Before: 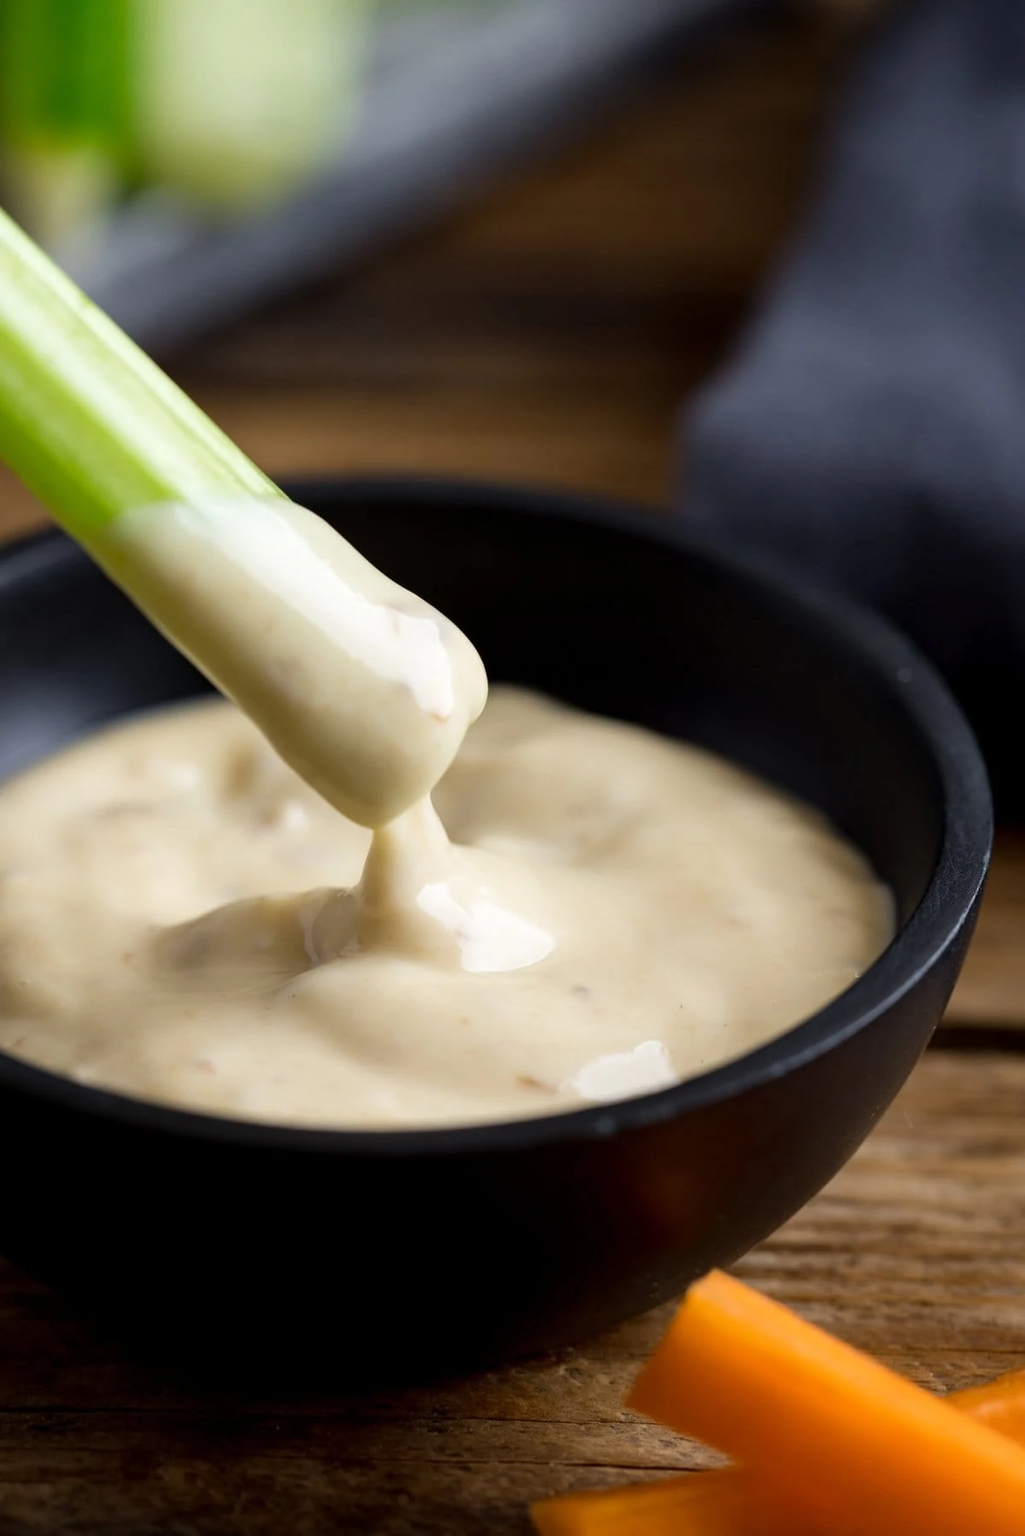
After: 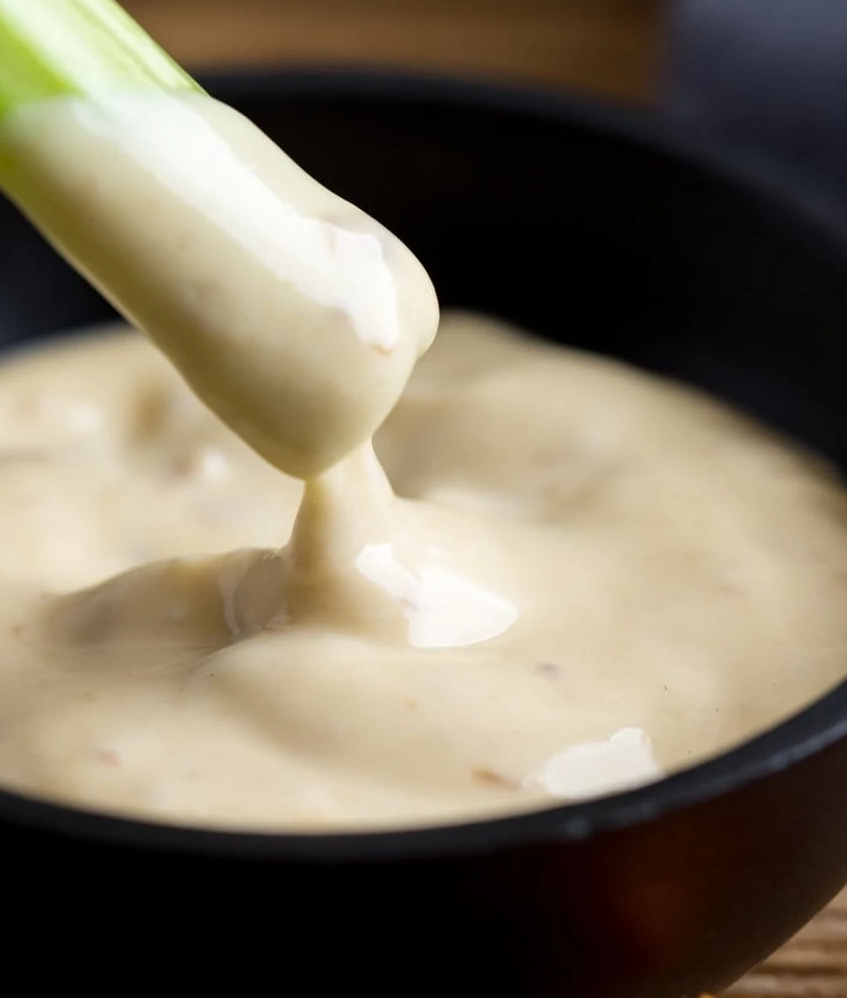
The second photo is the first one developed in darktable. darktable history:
crop: left 11.055%, top 27.297%, right 18.307%, bottom 17.202%
